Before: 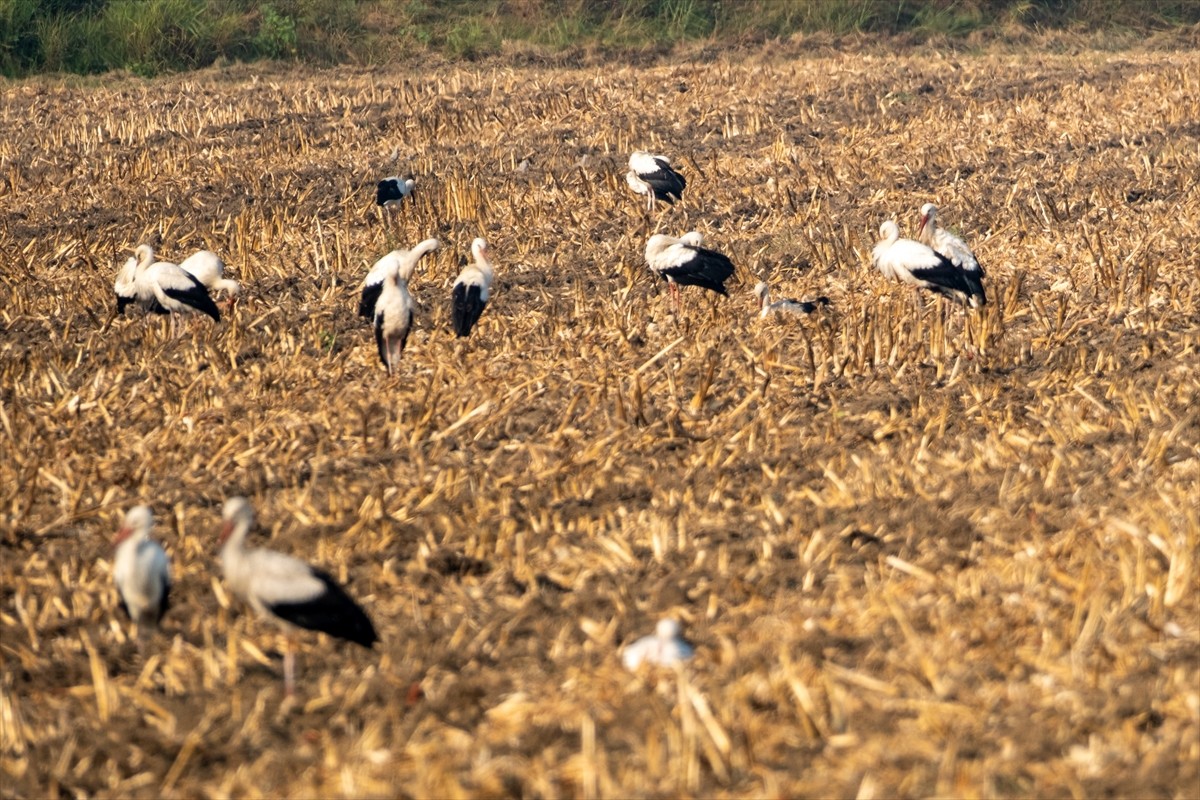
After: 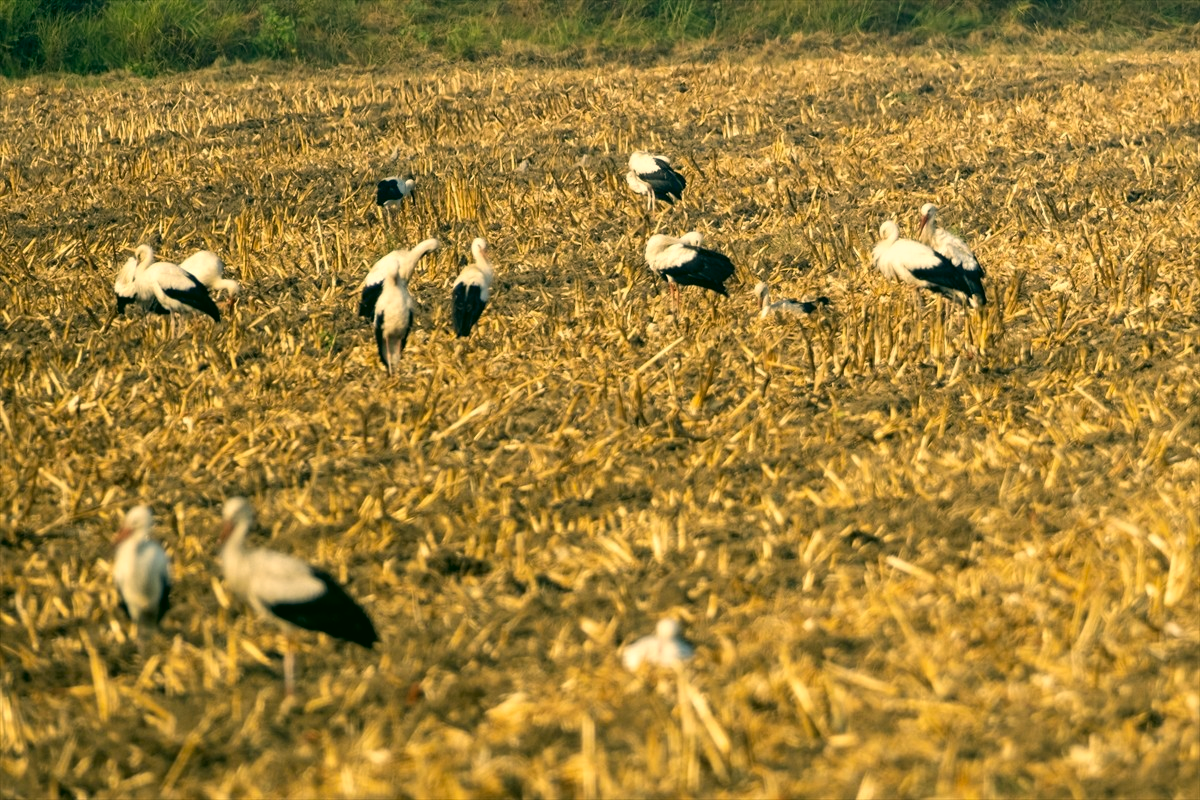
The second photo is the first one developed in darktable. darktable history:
tone equalizer: on, module defaults
color correction: highlights a* 5.02, highlights b* 24.13, shadows a* -15.59, shadows b* 3.94
